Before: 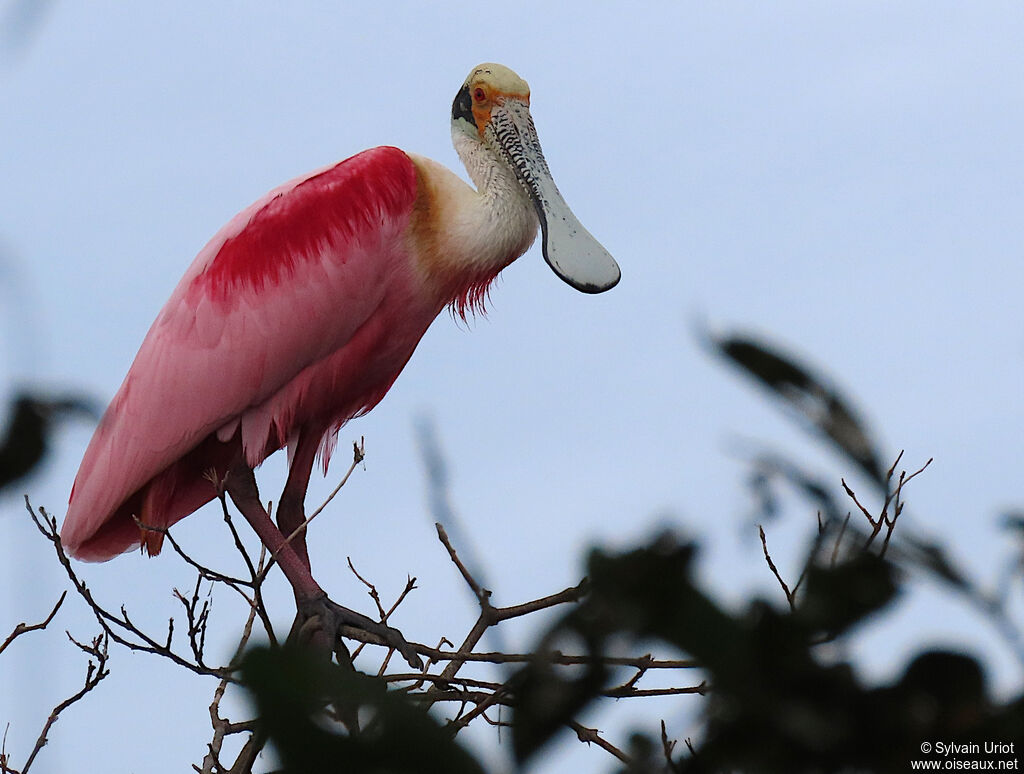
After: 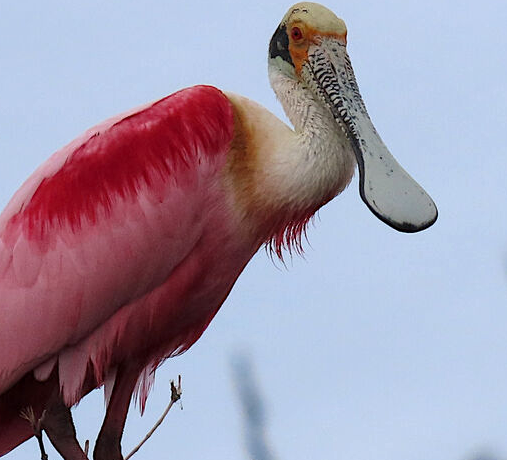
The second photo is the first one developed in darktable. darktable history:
local contrast: highlights 100%, shadows 100%, detail 119%, midtone range 0.2
crop: left 17.916%, top 7.925%, right 32.549%, bottom 32.524%
